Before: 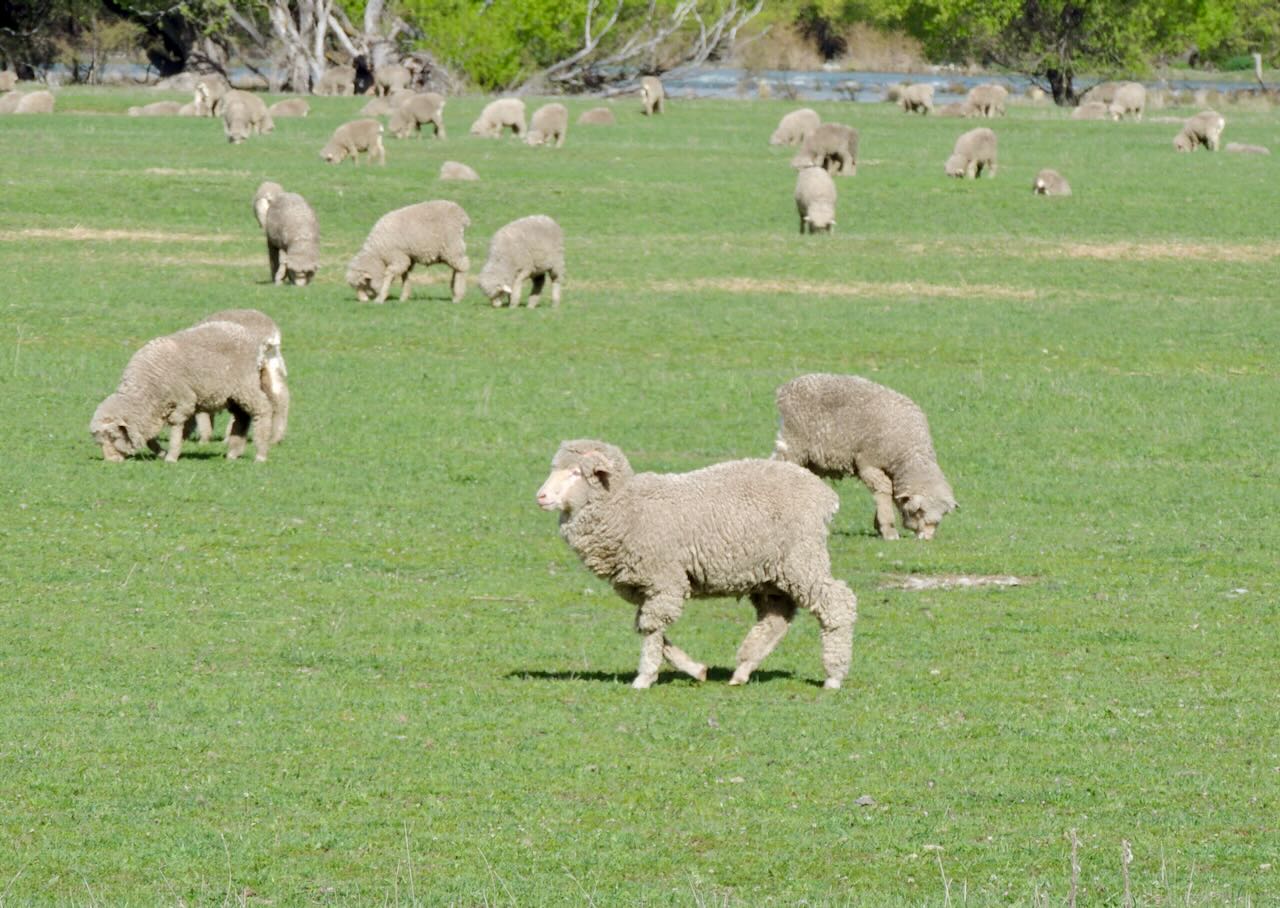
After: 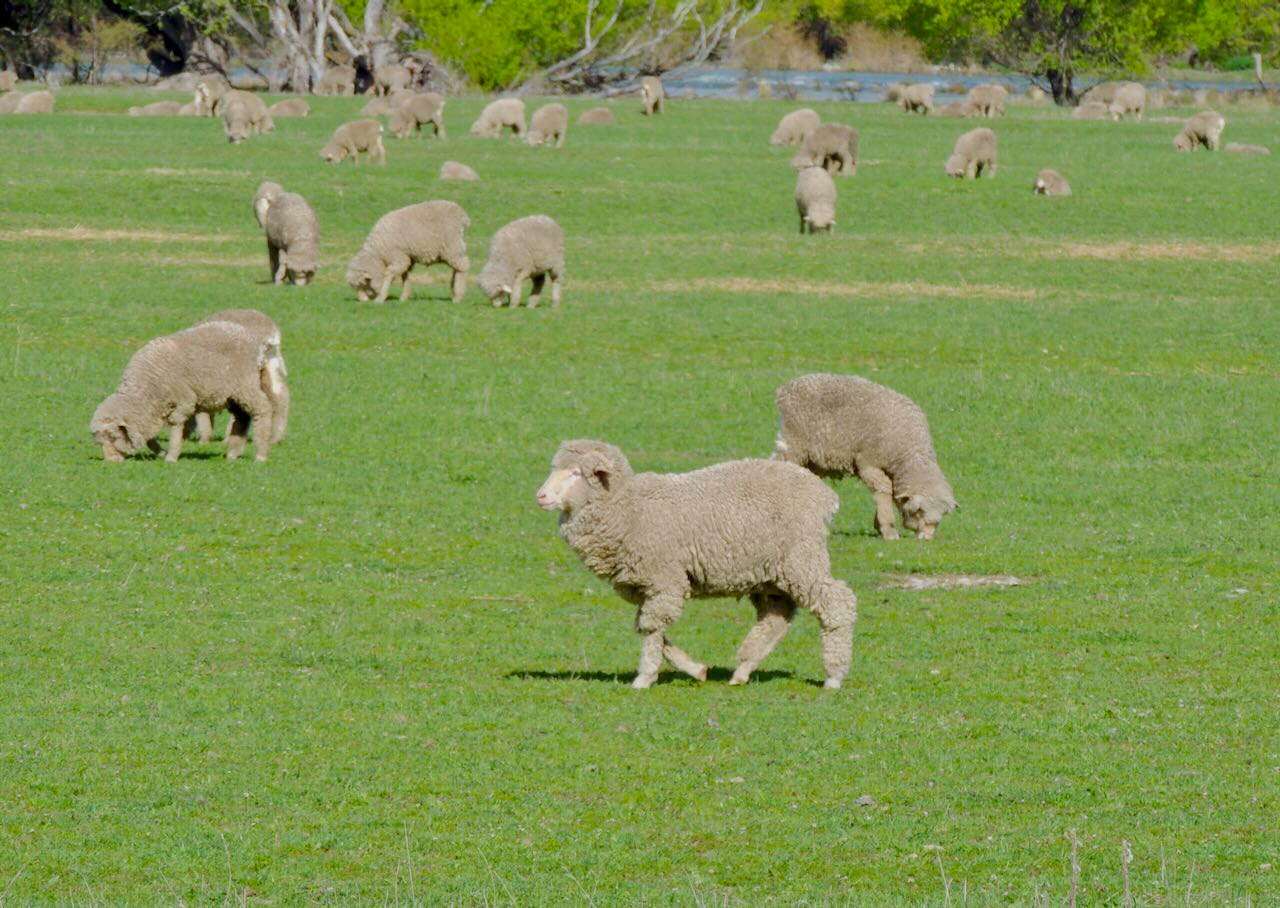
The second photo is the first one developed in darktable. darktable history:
tone equalizer: -8 EV 0.25 EV, -7 EV 0.417 EV, -6 EV 0.417 EV, -5 EV 0.25 EV, -3 EV -0.25 EV, -2 EV -0.417 EV, -1 EV -0.417 EV, +0 EV -0.25 EV, edges refinement/feathering 500, mask exposure compensation -1.57 EV, preserve details guided filter
color balance rgb: perceptual saturation grading › global saturation 20%, global vibrance 20%
